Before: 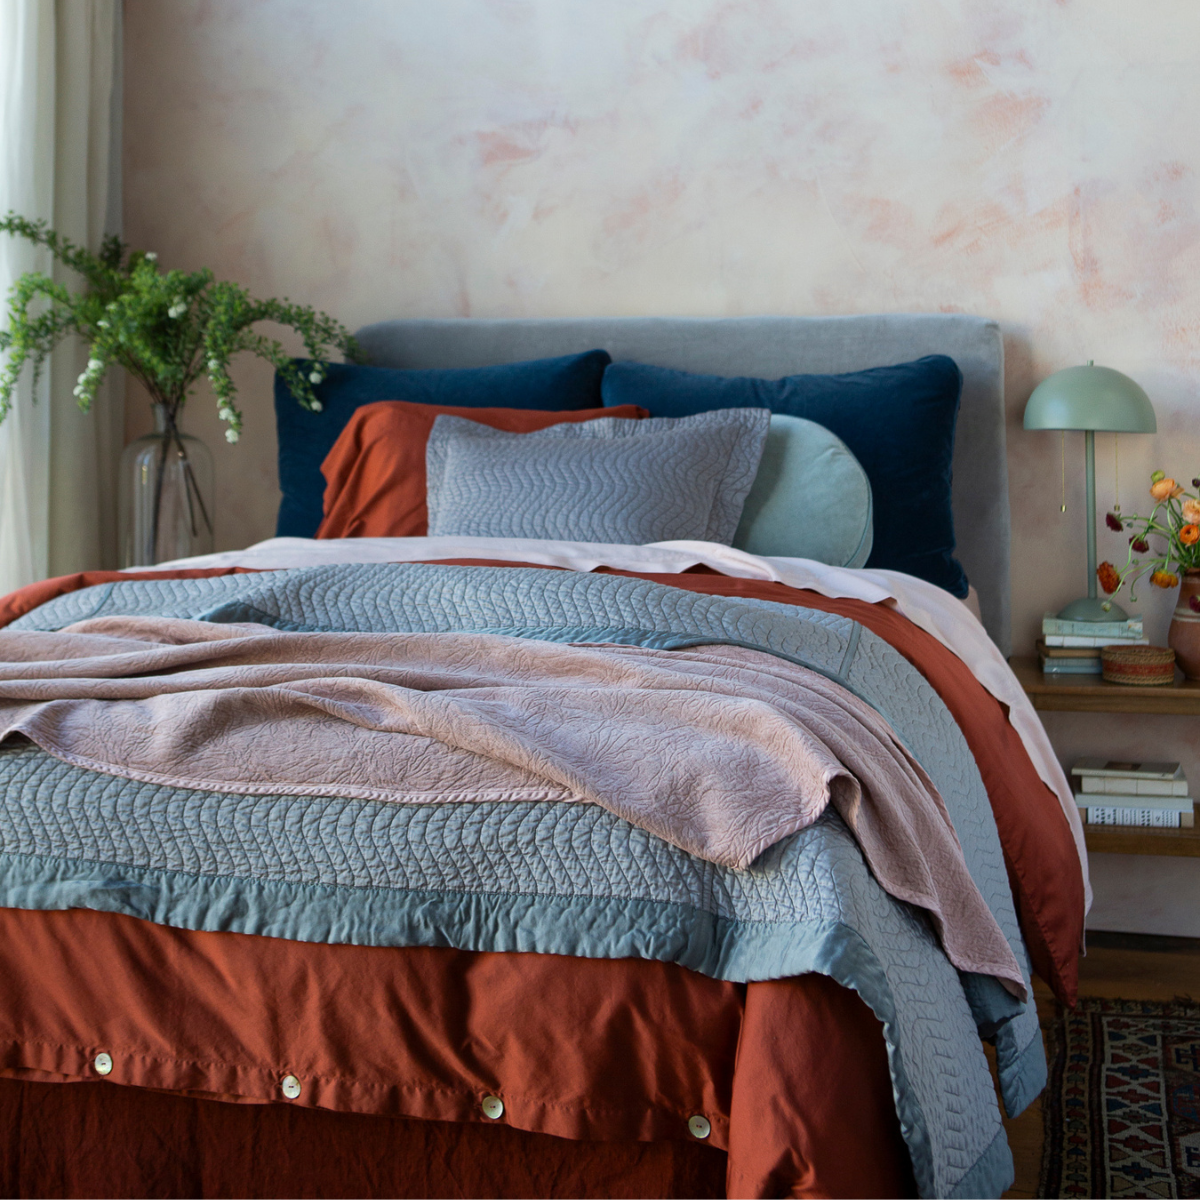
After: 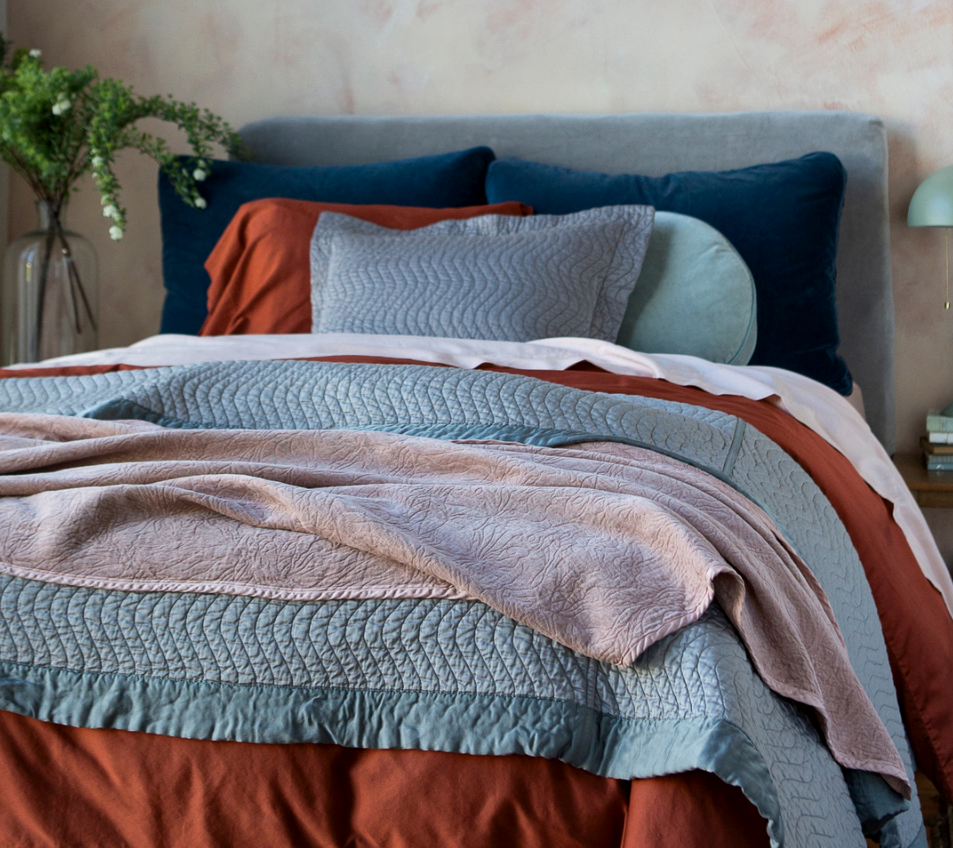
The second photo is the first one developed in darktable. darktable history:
crop: left 9.712%, top 16.928%, right 10.845%, bottom 12.332%
local contrast: mode bilateral grid, contrast 25, coarseness 50, detail 123%, midtone range 0.2
